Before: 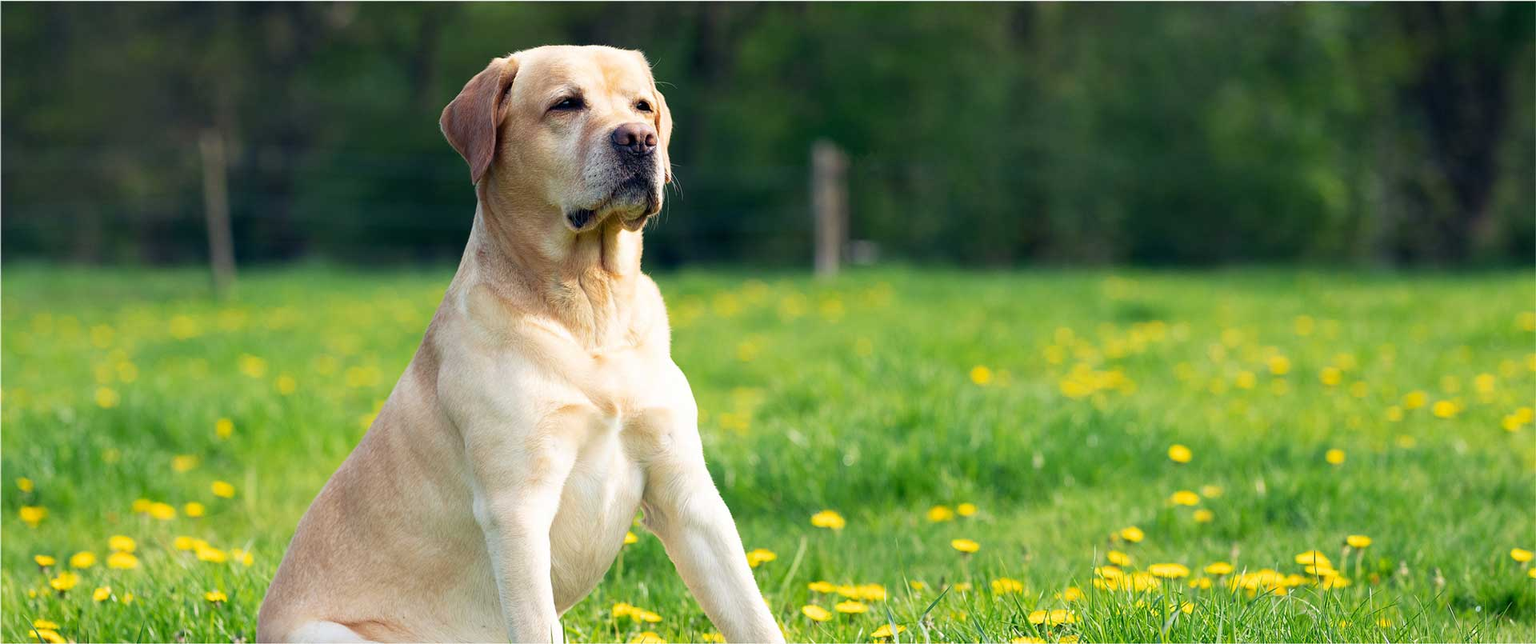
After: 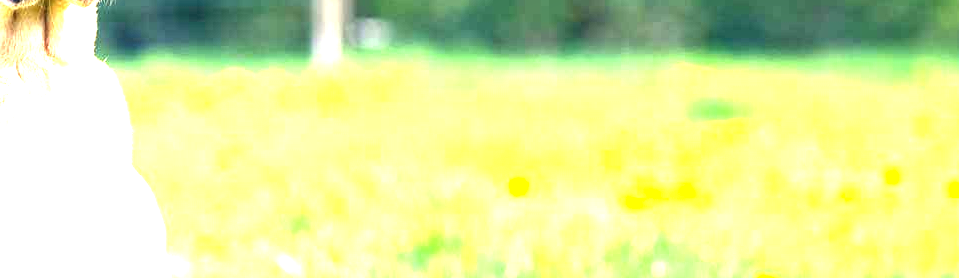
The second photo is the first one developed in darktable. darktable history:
exposure: exposure 1.485 EV, compensate highlight preservation false
crop: left 36.862%, top 35.046%, right 13.147%, bottom 30.367%
tone equalizer: -8 EV -1.07 EV, -7 EV -0.99 EV, -6 EV -0.868 EV, -5 EV -0.599 EV, -3 EV 0.579 EV, -2 EV 0.838 EV, -1 EV 0.986 EV, +0 EV 1.07 EV, smoothing diameter 24.94%, edges refinement/feathering 9.61, preserve details guided filter
local contrast: on, module defaults
